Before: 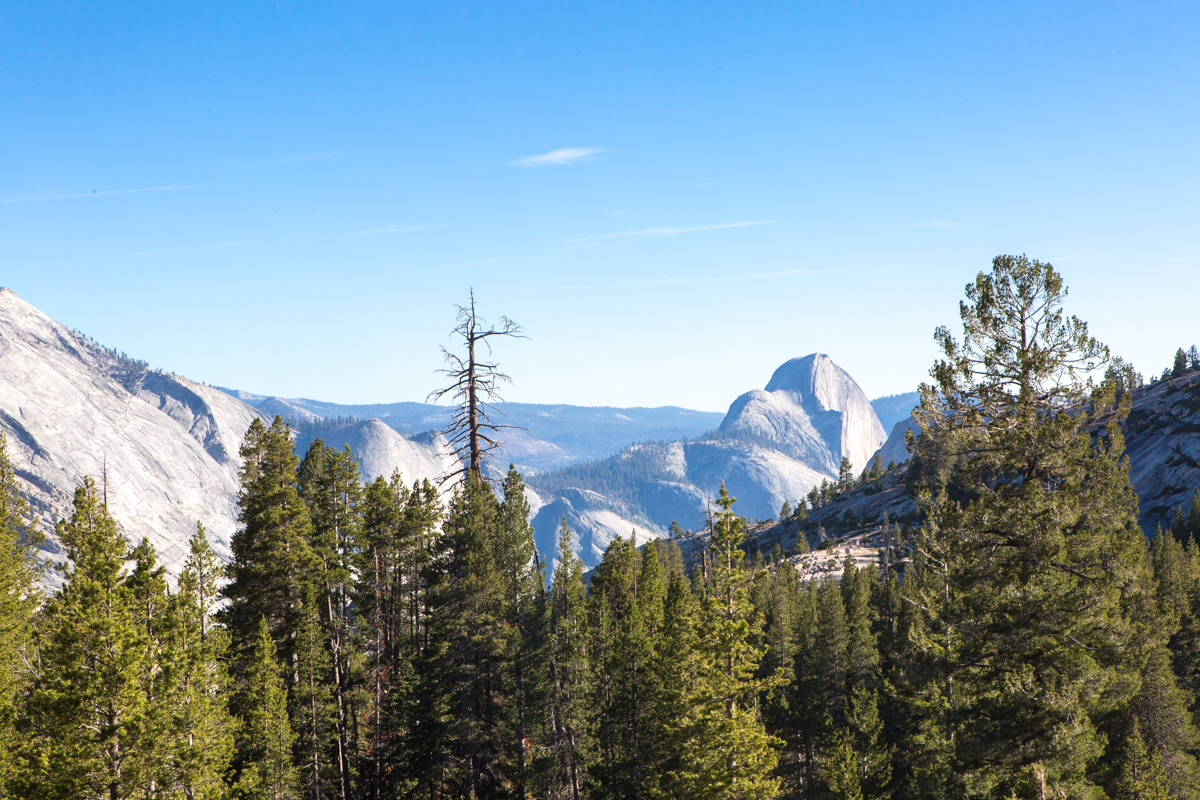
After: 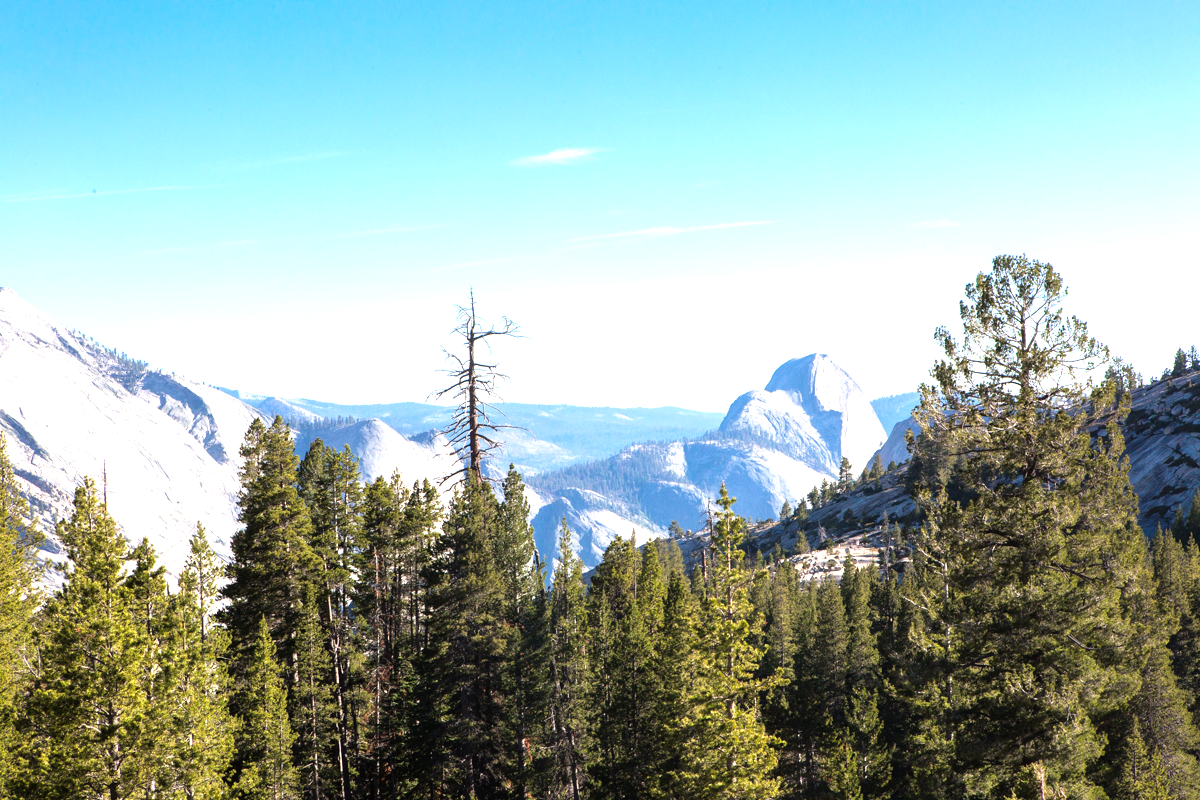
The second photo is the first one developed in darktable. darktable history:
tone equalizer: -8 EV -0.786 EV, -7 EV -0.683 EV, -6 EV -0.629 EV, -5 EV -0.416 EV, -3 EV 0.388 EV, -2 EV 0.6 EV, -1 EV 0.68 EV, +0 EV 0.724 EV
